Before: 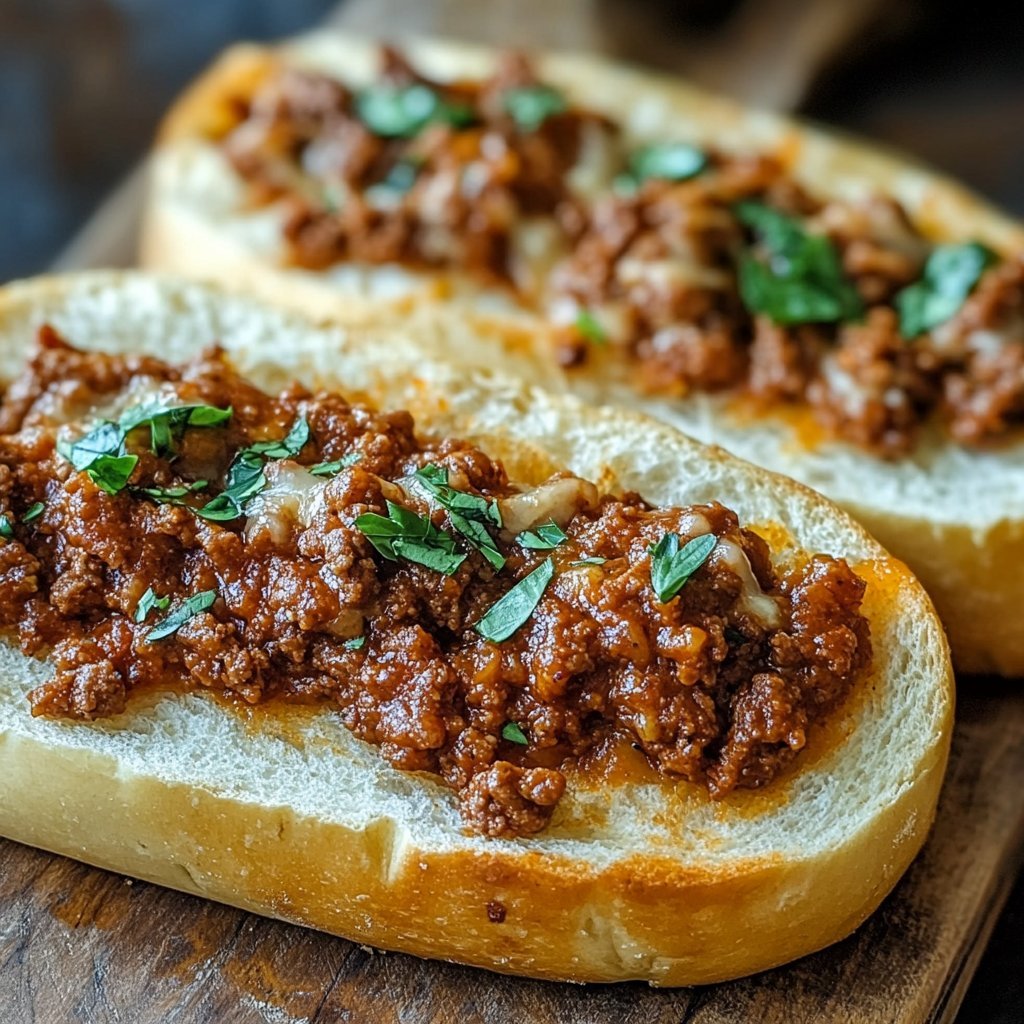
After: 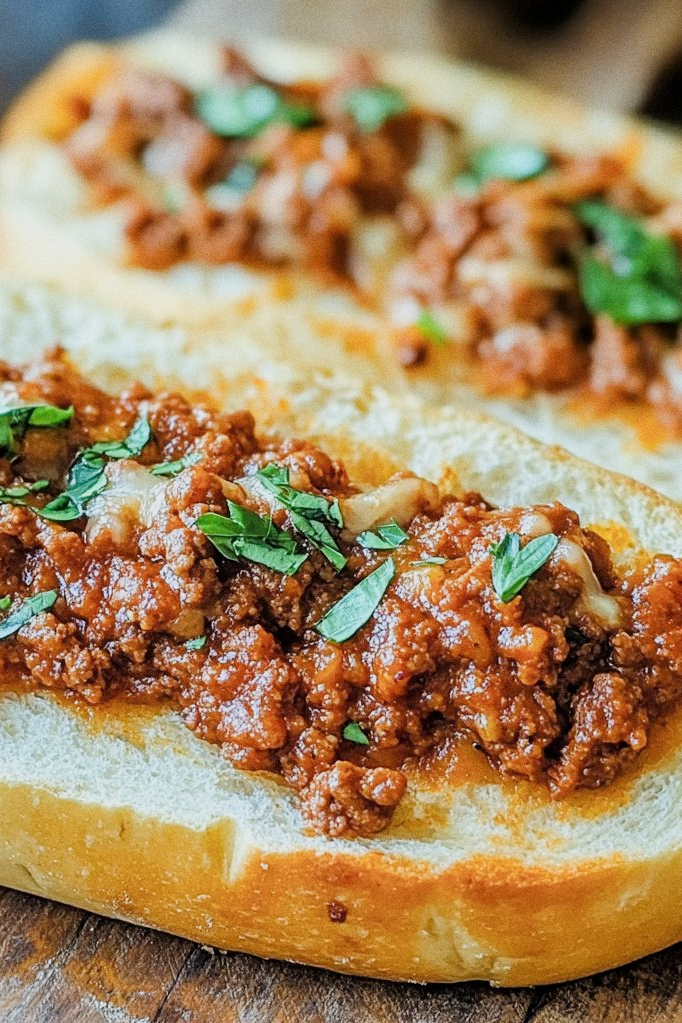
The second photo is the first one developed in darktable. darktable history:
crop and rotate: left 15.546%, right 17.787%
exposure: black level correction 0, exposure 1 EV, compensate exposure bias true, compensate highlight preservation false
bloom: size 3%, threshold 100%, strength 0%
filmic rgb: black relative exposure -7.65 EV, white relative exposure 4.56 EV, hardness 3.61
grain: on, module defaults
color balance rgb: contrast -10%
